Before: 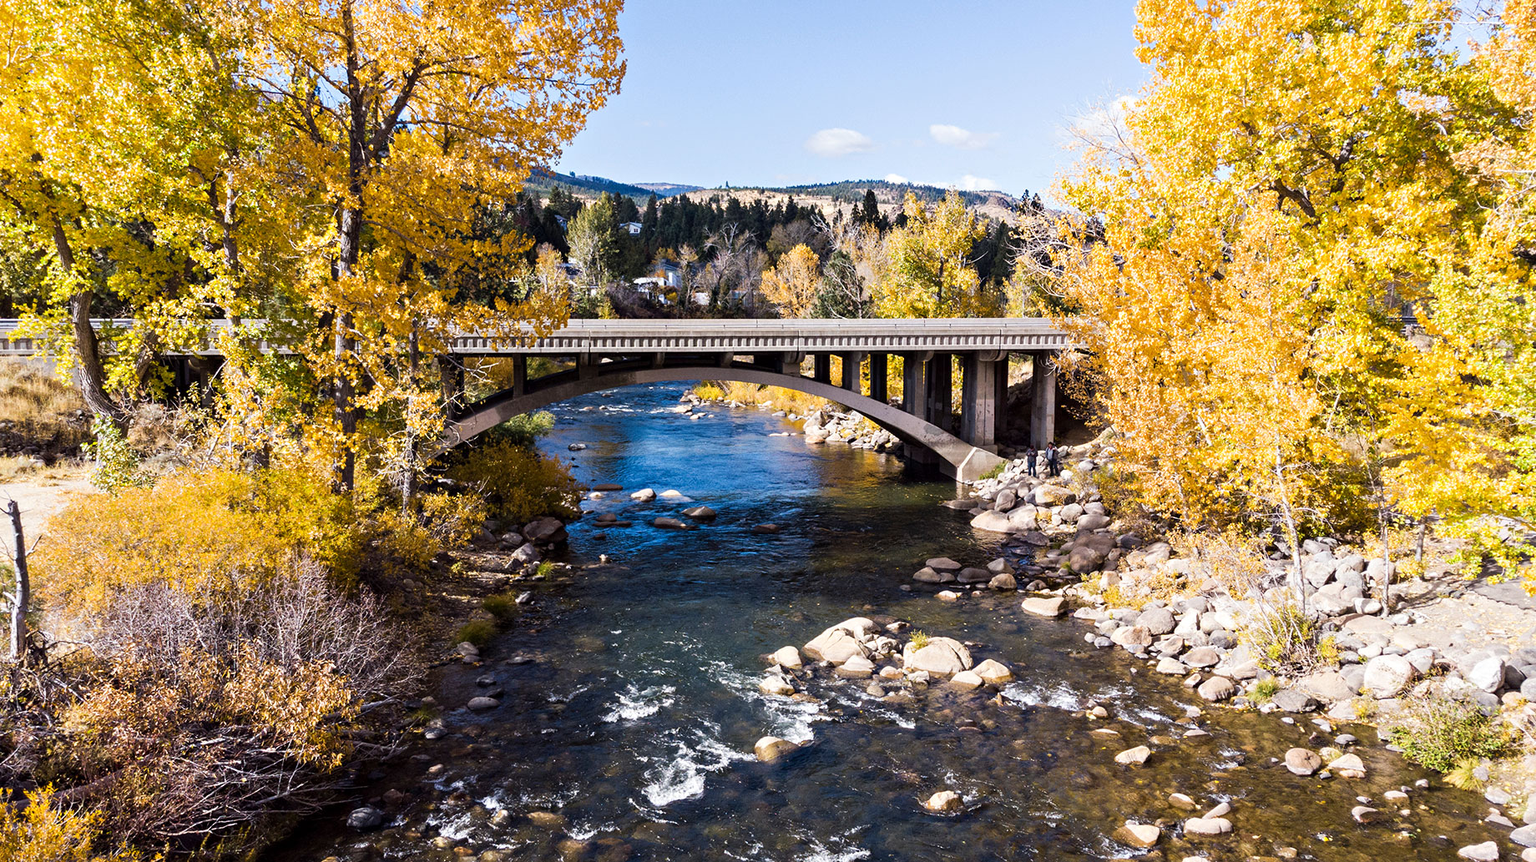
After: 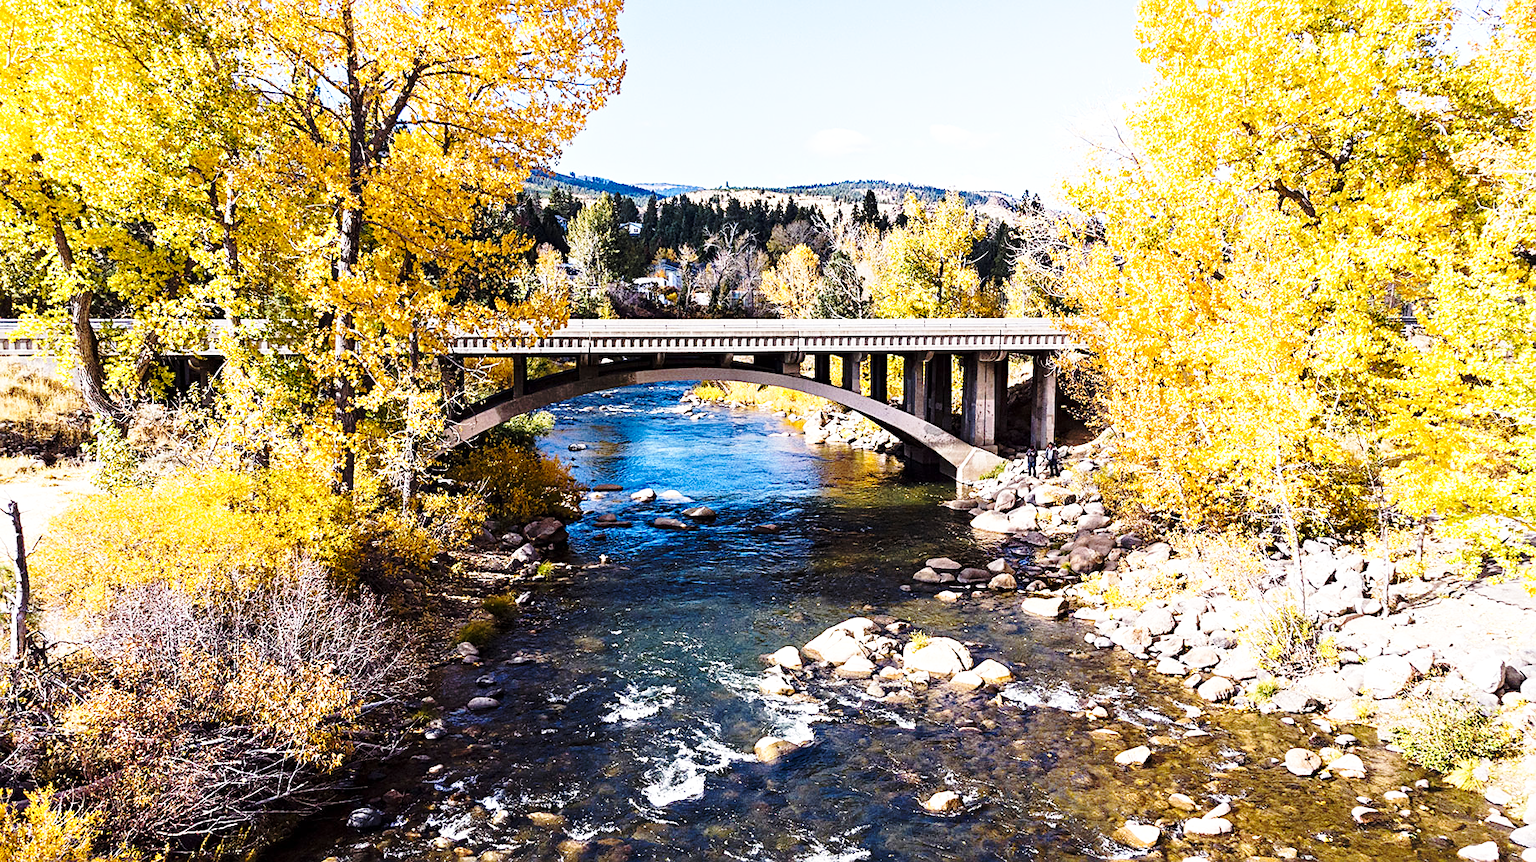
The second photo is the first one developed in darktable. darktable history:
base curve: curves: ch0 [(0, 0) (0.036, 0.037) (0.121, 0.228) (0.46, 0.76) (0.859, 0.983) (1, 1)], preserve colors none
sharpen: on, module defaults
exposure: exposure 0.2 EV, compensate highlight preservation false
